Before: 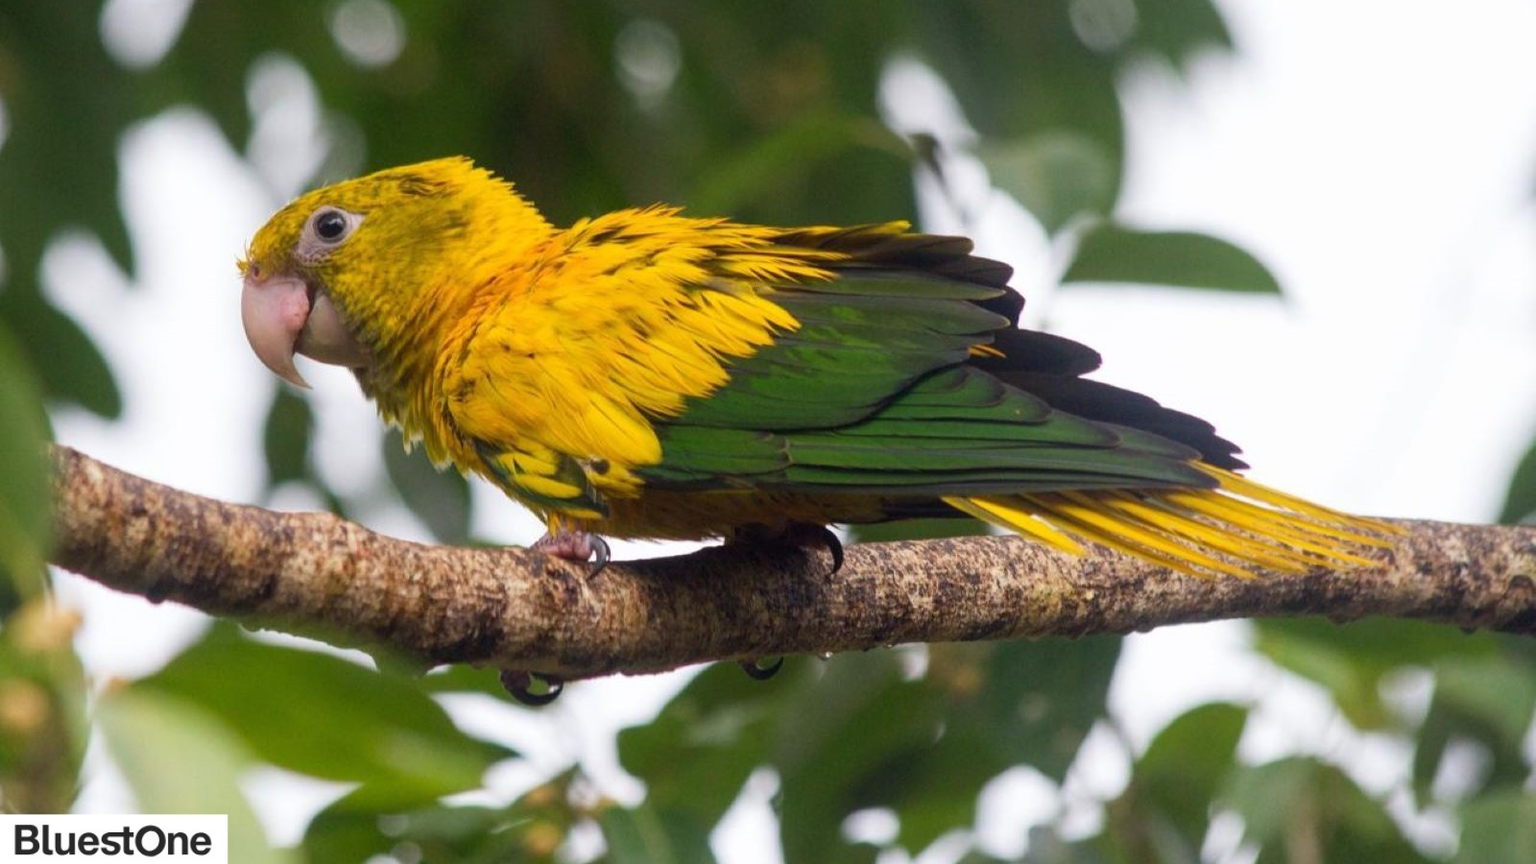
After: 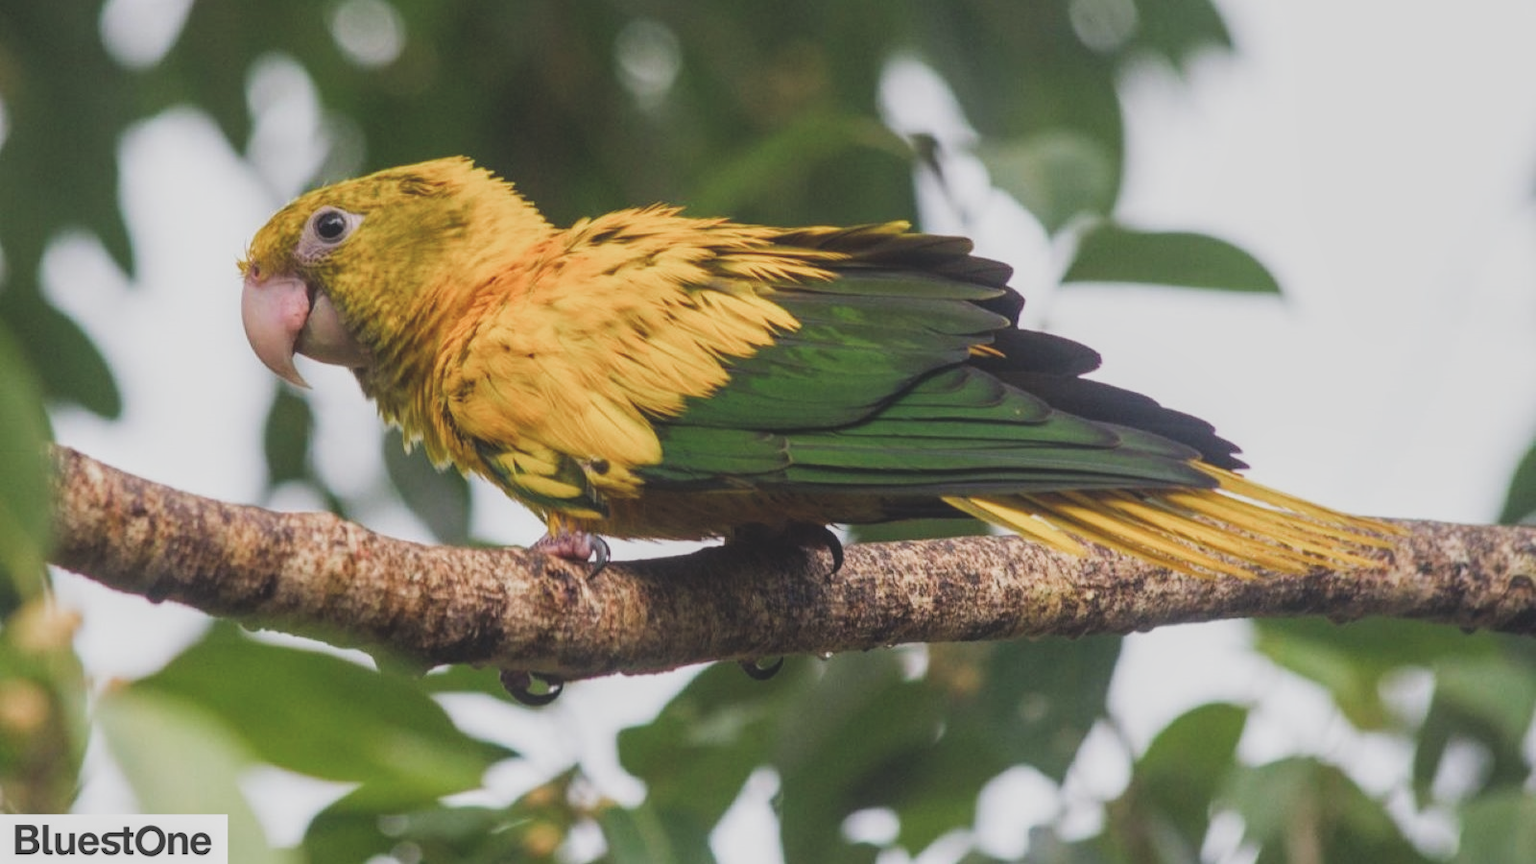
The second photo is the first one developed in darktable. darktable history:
color zones: curves: ch1 [(0, 0.523) (0.143, 0.545) (0.286, 0.52) (0.429, 0.506) (0.571, 0.503) (0.714, 0.503) (0.857, 0.508) (1, 0.523)]
exposure: black level correction -0.028, compensate highlight preservation false
filmic rgb: middle gray luminance 18.42%, black relative exposure -11.25 EV, white relative exposure 3.75 EV, threshold 6 EV, target black luminance 0%, hardness 5.87, latitude 57.4%, contrast 0.963, shadows ↔ highlights balance 49.98%, add noise in highlights 0, preserve chrominance luminance Y, color science v3 (2019), use custom middle-gray values true, iterations of high-quality reconstruction 0, contrast in highlights soft, enable highlight reconstruction true
local contrast: on, module defaults
